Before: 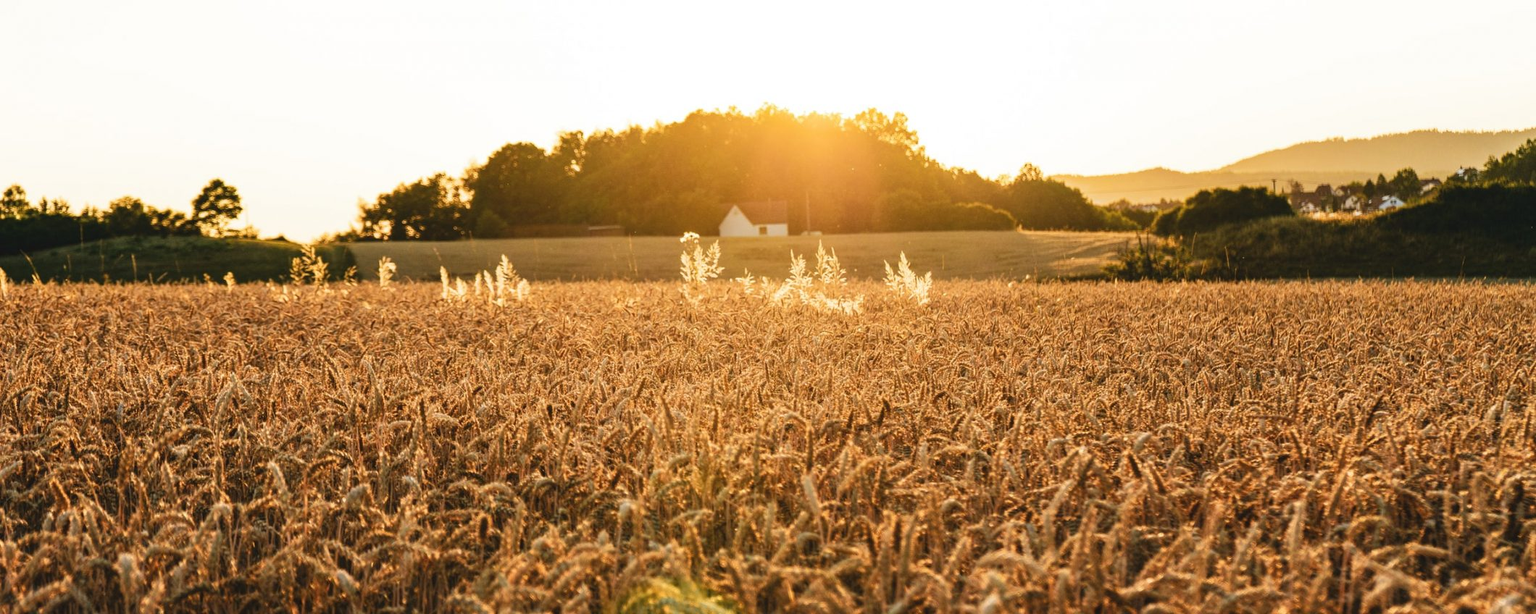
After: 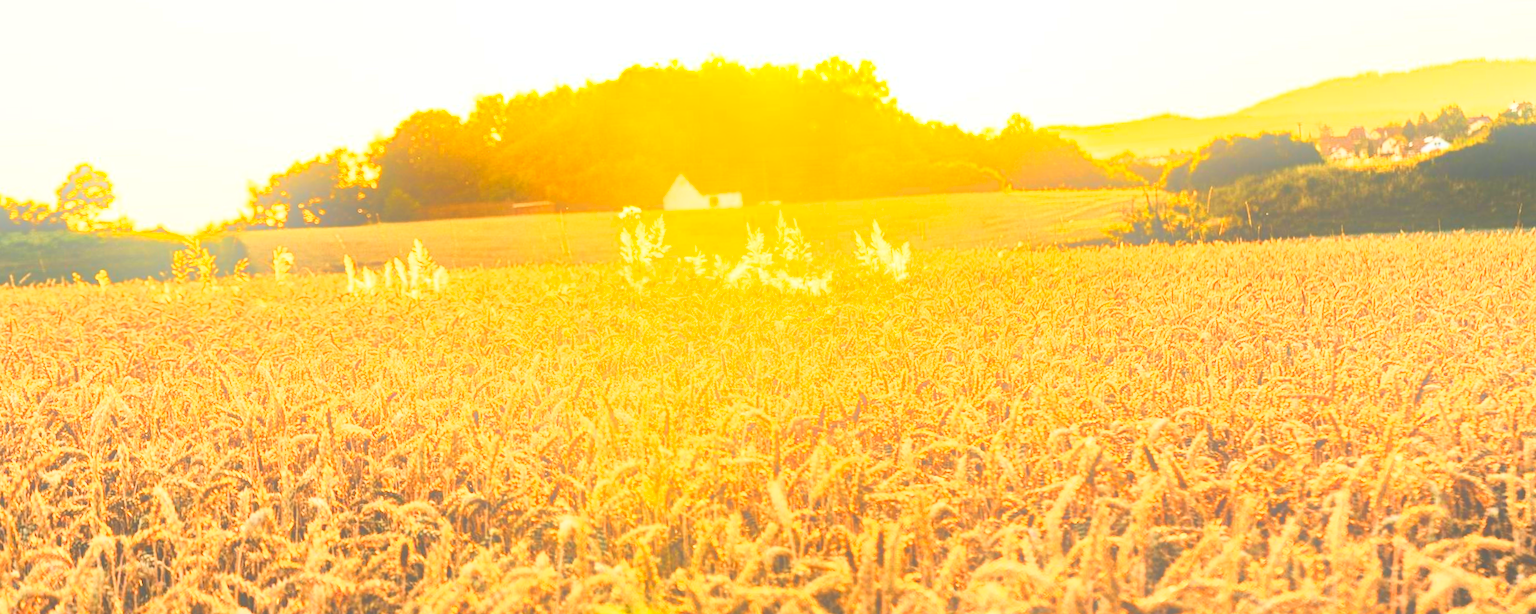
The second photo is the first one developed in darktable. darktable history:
exposure: black level correction 0, exposure 1 EV, compensate exposure bias true, compensate highlight preservation false
shadows and highlights: radius 118.69, shadows 42.21, highlights -61.56, soften with gaussian
crop and rotate: angle 1.96°, left 5.673%, top 5.673%
contrast brightness saturation: contrast 0.24, brightness -0.24, saturation 0.14
base curve: curves: ch0 [(0, 0) (0.025, 0.046) (0.112, 0.277) (0.467, 0.74) (0.814, 0.929) (1, 0.942)]
bloom: on, module defaults
